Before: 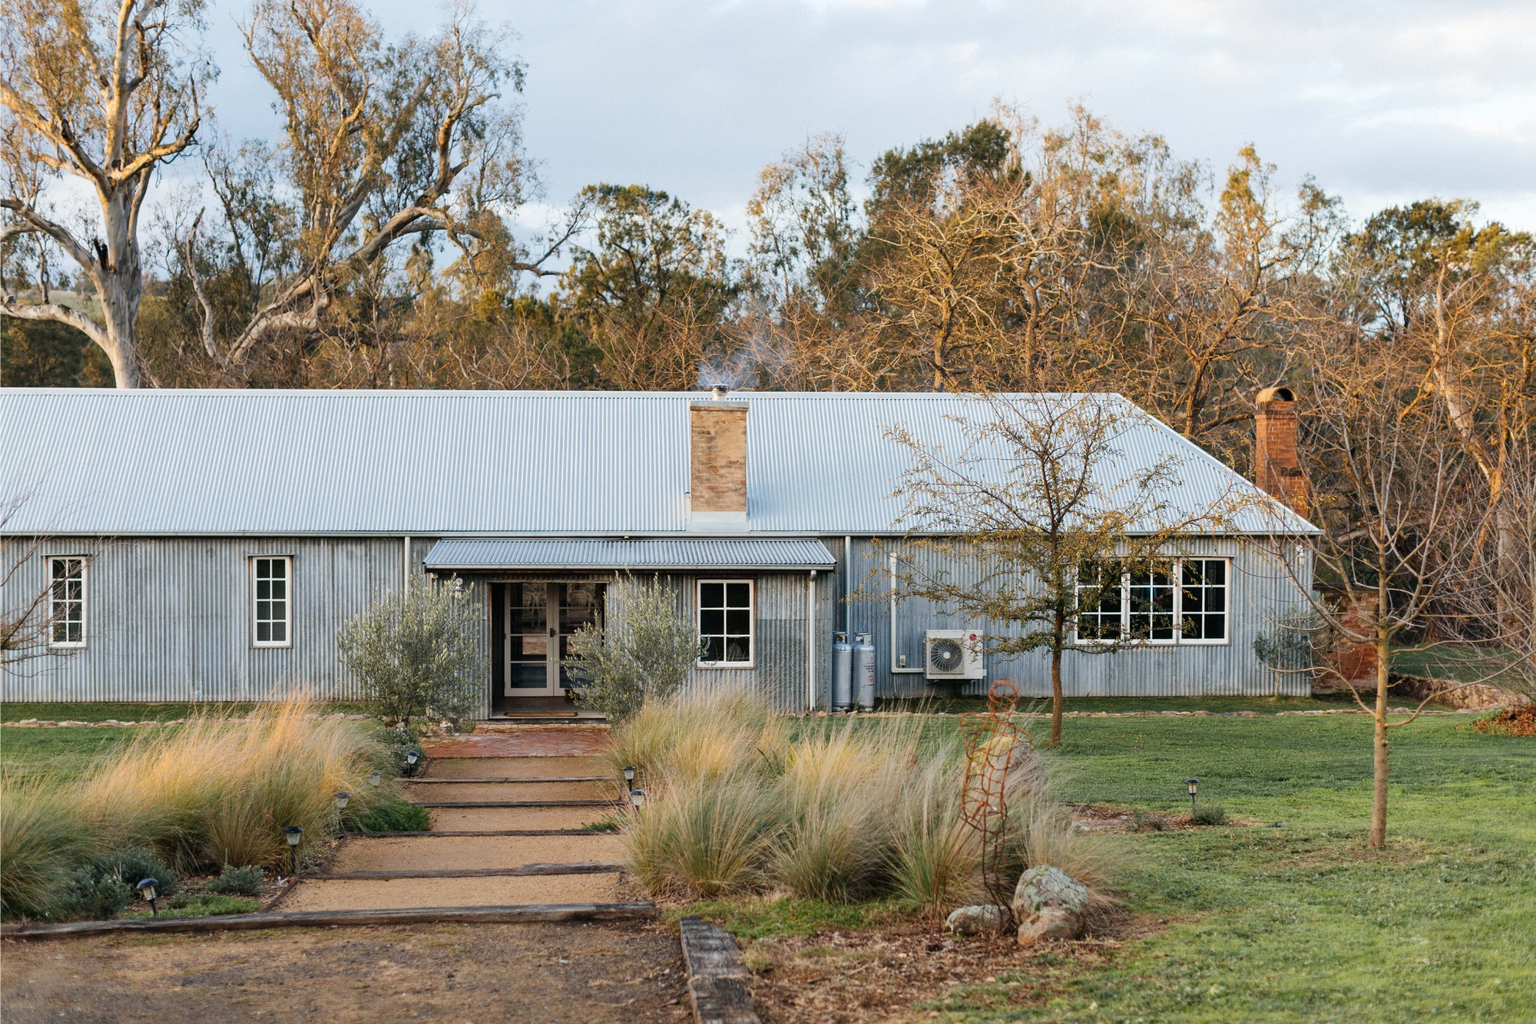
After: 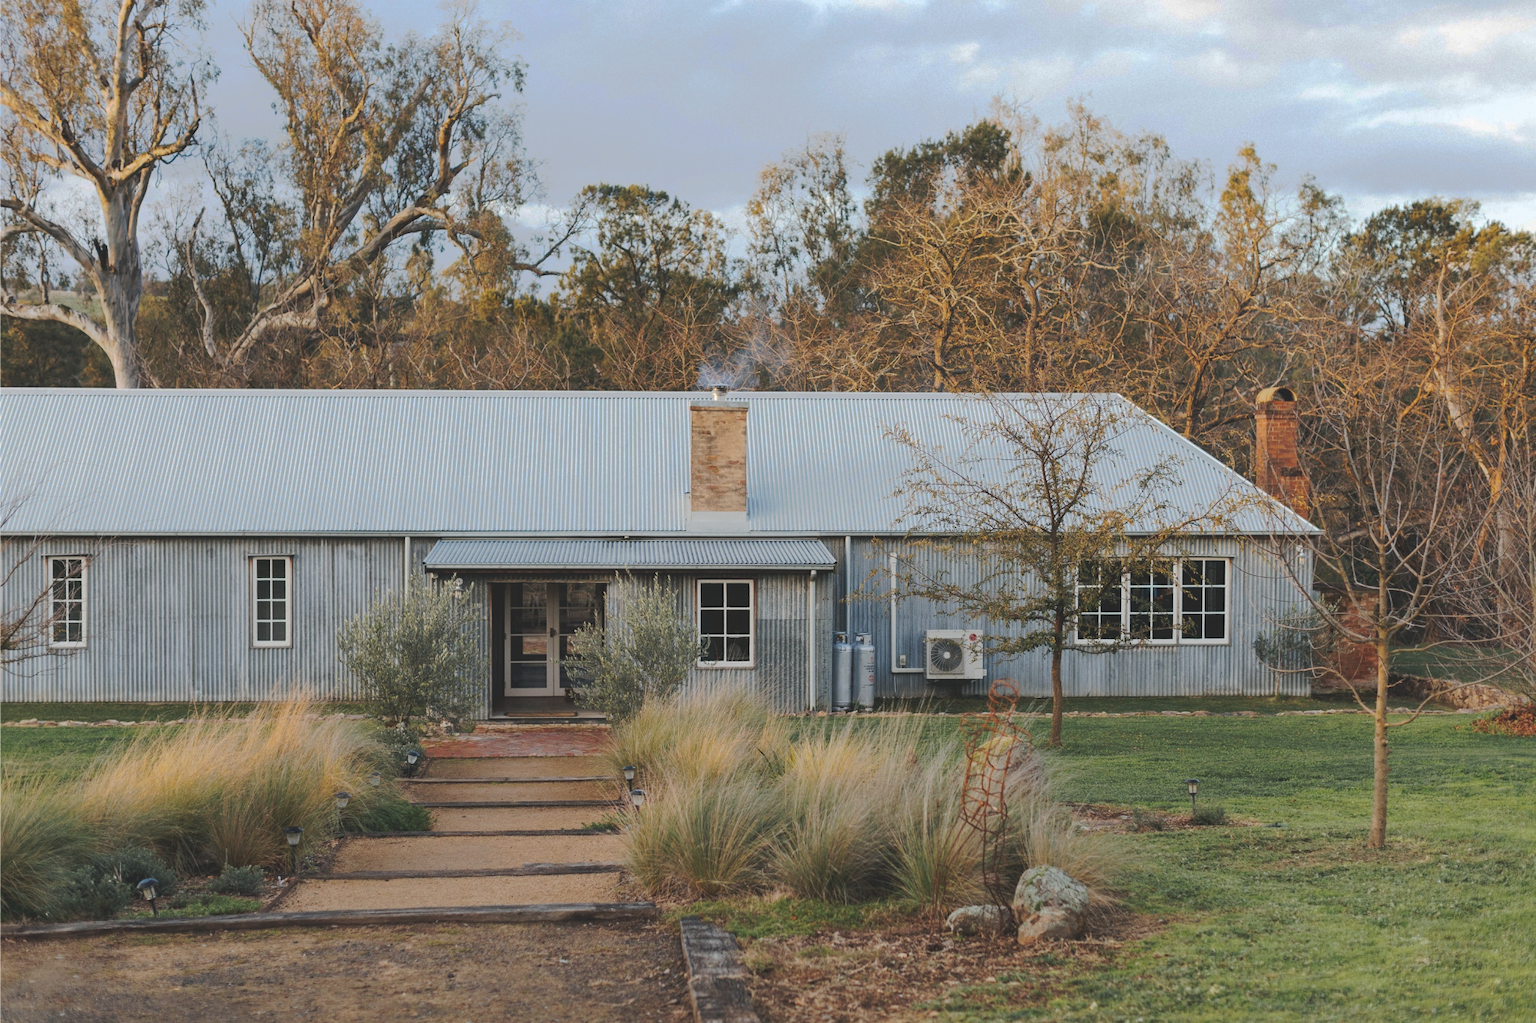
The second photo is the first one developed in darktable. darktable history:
tone curve: curves: ch0 [(0, 0) (0.003, 0.149) (0.011, 0.152) (0.025, 0.154) (0.044, 0.164) (0.069, 0.179) (0.1, 0.194) (0.136, 0.211) (0.177, 0.232) (0.224, 0.258) (0.277, 0.289) (0.335, 0.326) (0.399, 0.371) (0.468, 0.438) (0.543, 0.504) (0.623, 0.569) (0.709, 0.642) (0.801, 0.716) (0.898, 0.775) (1, 1)], preserve colors none
